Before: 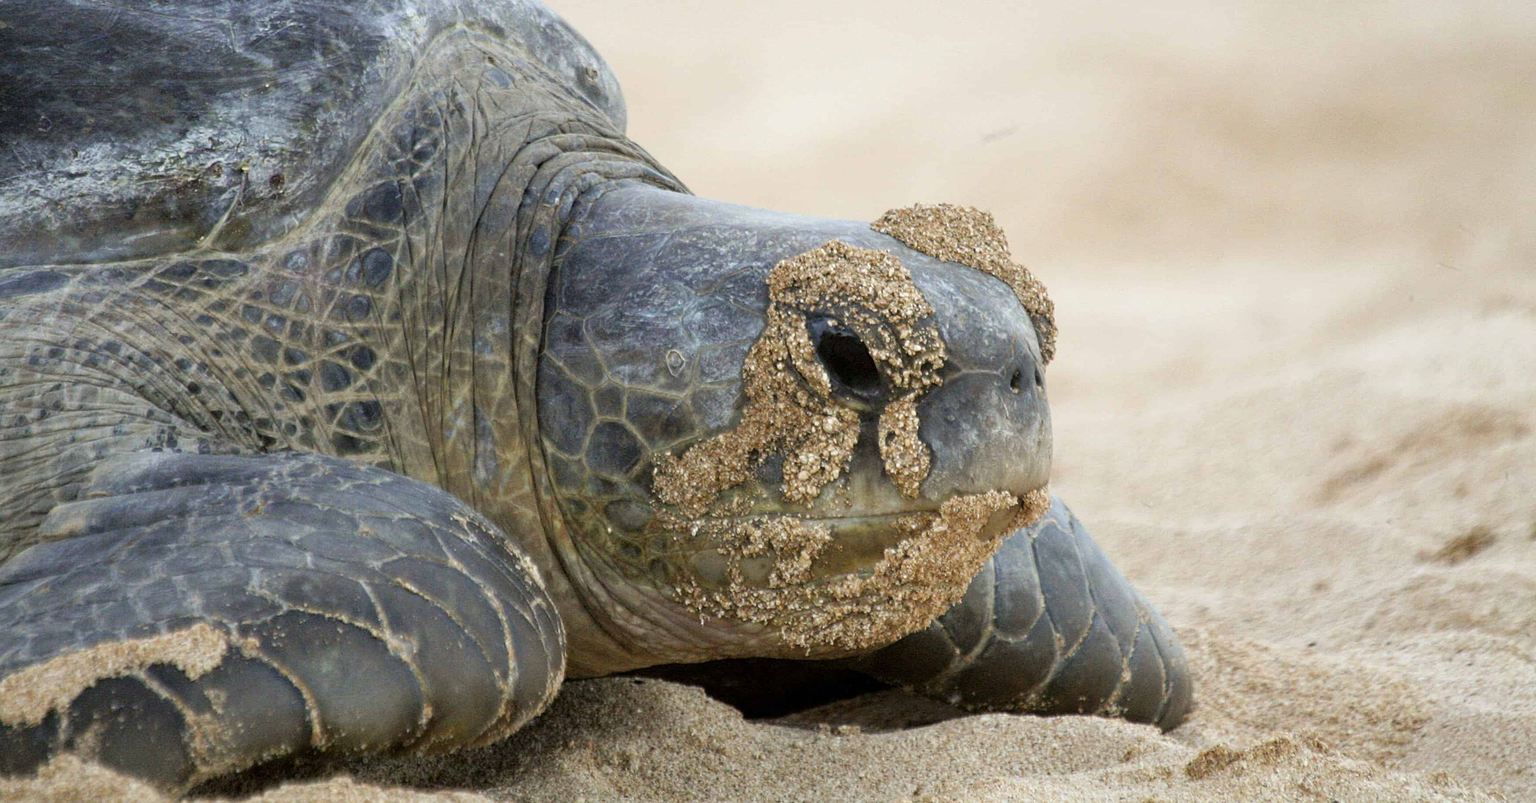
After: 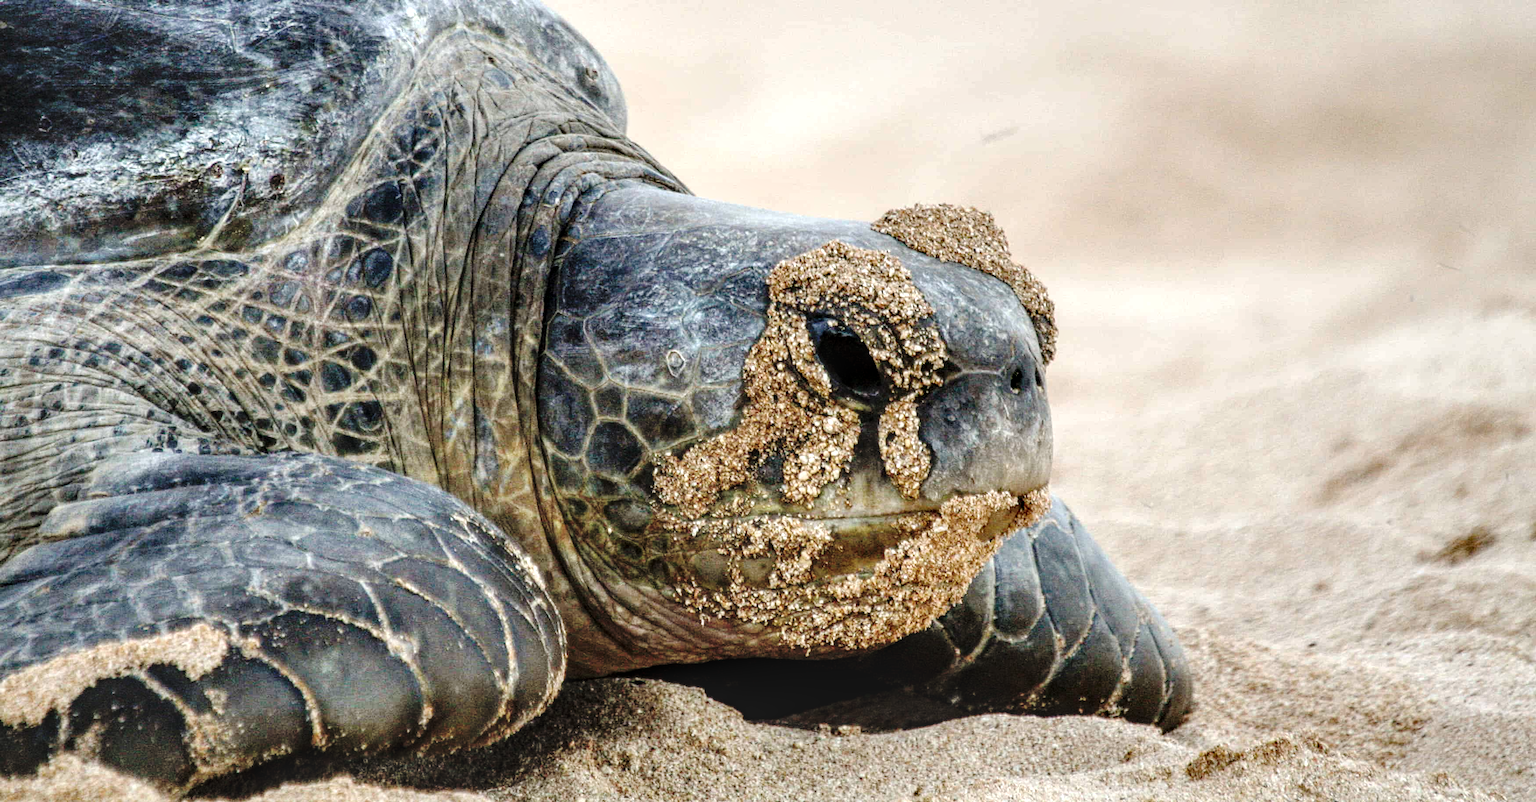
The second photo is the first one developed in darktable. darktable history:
local contrast: highlights 19%, detail 186%
exposure: black level correction 0.001, exposure 0.014 EV, compensate highlight preservation false
crop: bottom 0.071%
base curve: curves: ch0 [(0, 0.024) (0.055, 0.065) (0.121, 0.166) (0.236, 0.319) (0.693, 0.726) (1, 1)], preserve colors none
